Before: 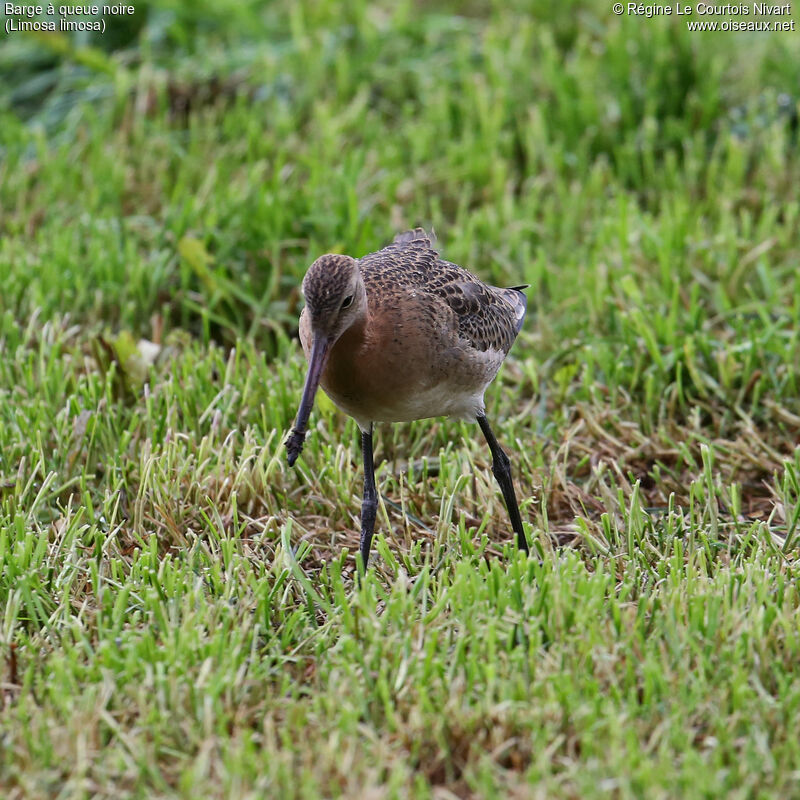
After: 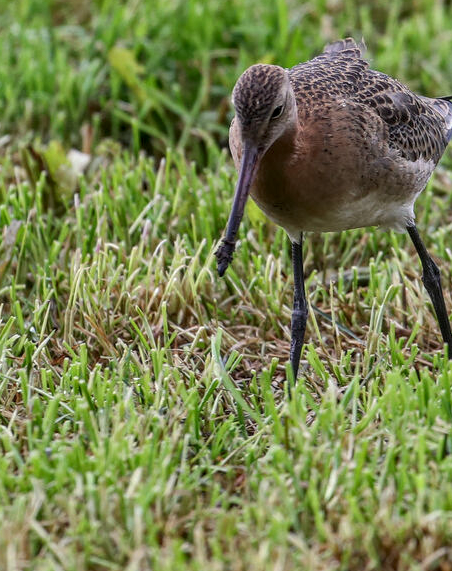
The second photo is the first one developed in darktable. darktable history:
crop: left 8.809%, top 23.812%, right 34.577%, bottom 4.737%
local contrast: highlights 5%, shadows 7%, detail 134%
shadows and highlights: shadows 52.1, highlights -28.66, soften with gaussian
